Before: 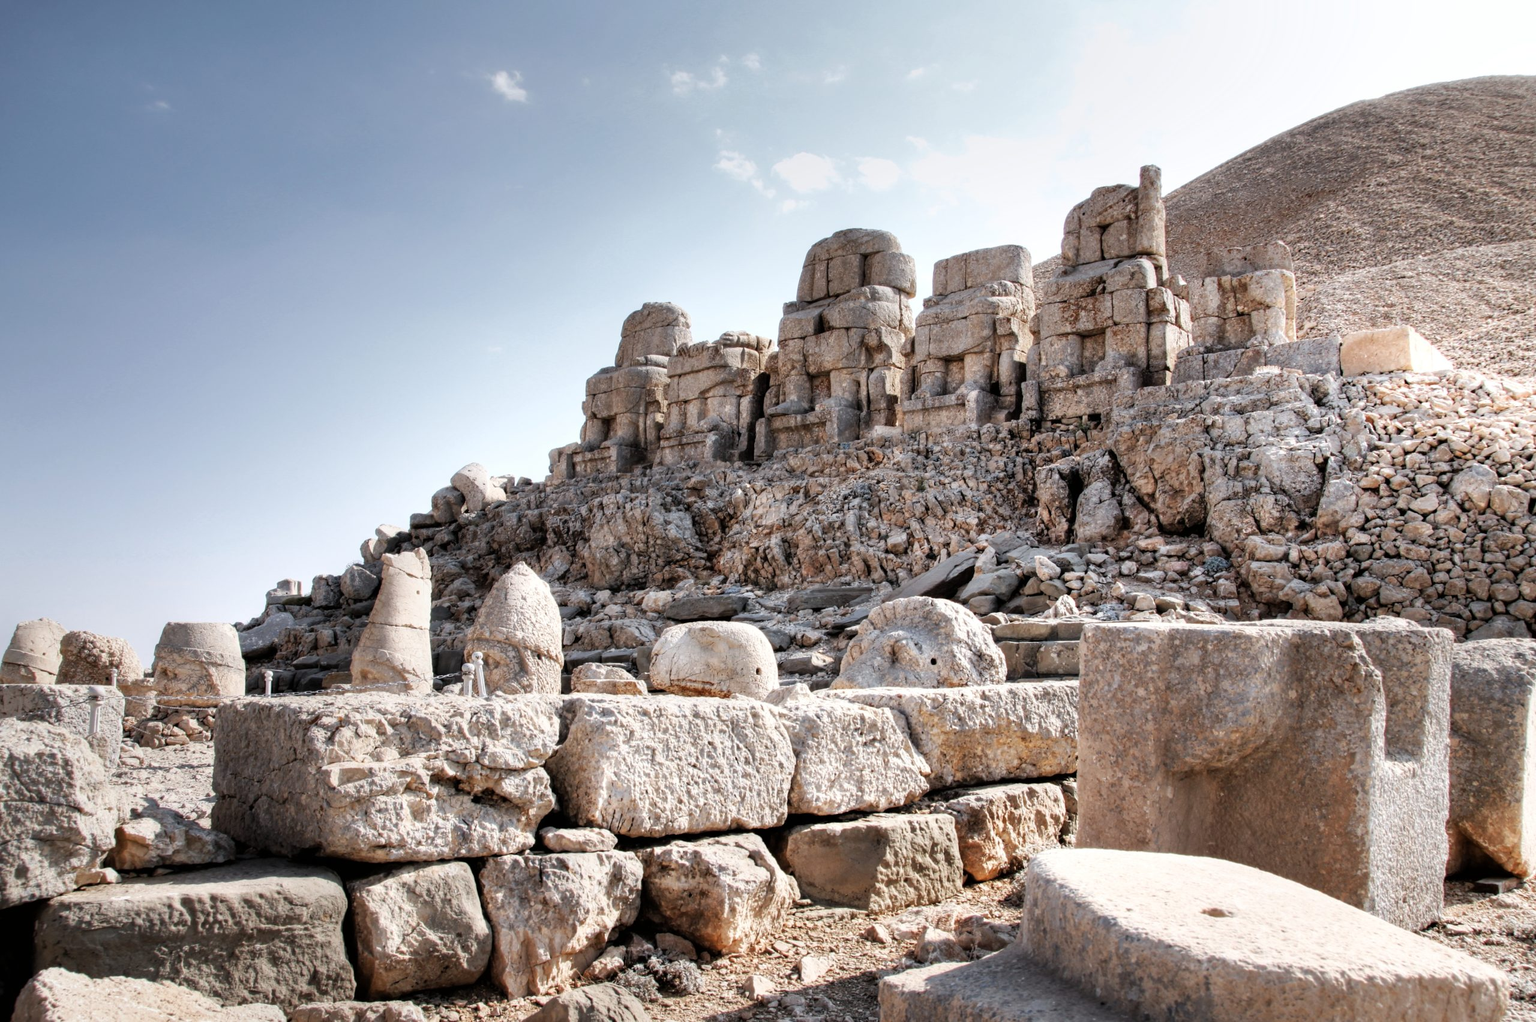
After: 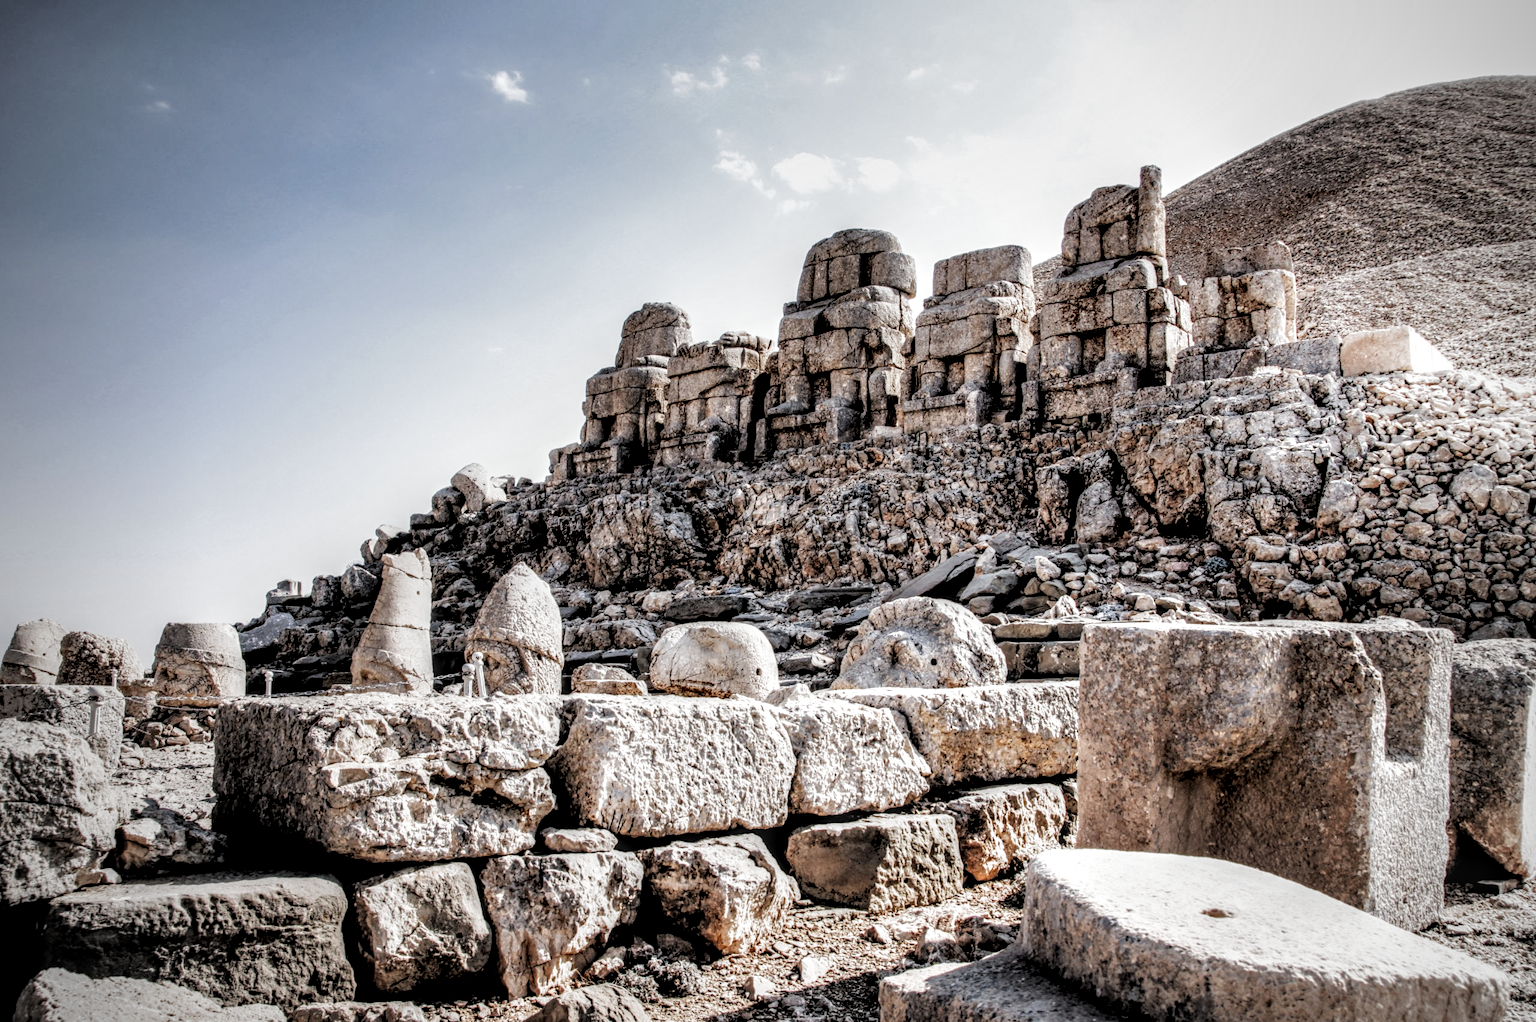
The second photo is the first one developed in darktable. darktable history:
vignetting: fall-off start 73.6%
local contrast: highlights 4%, shadows 6%, detail 181%
filmic rgb: black relative exposure -3.73 EV, white relative exposure 2.77 EV, dynamic range scaling -5.64%, hardness 3.04, add noise in highlights 0.001, preserve chrominance luminance Y, color science v3 (2019), use custom middle-gray values true, contrast in highlights soft
